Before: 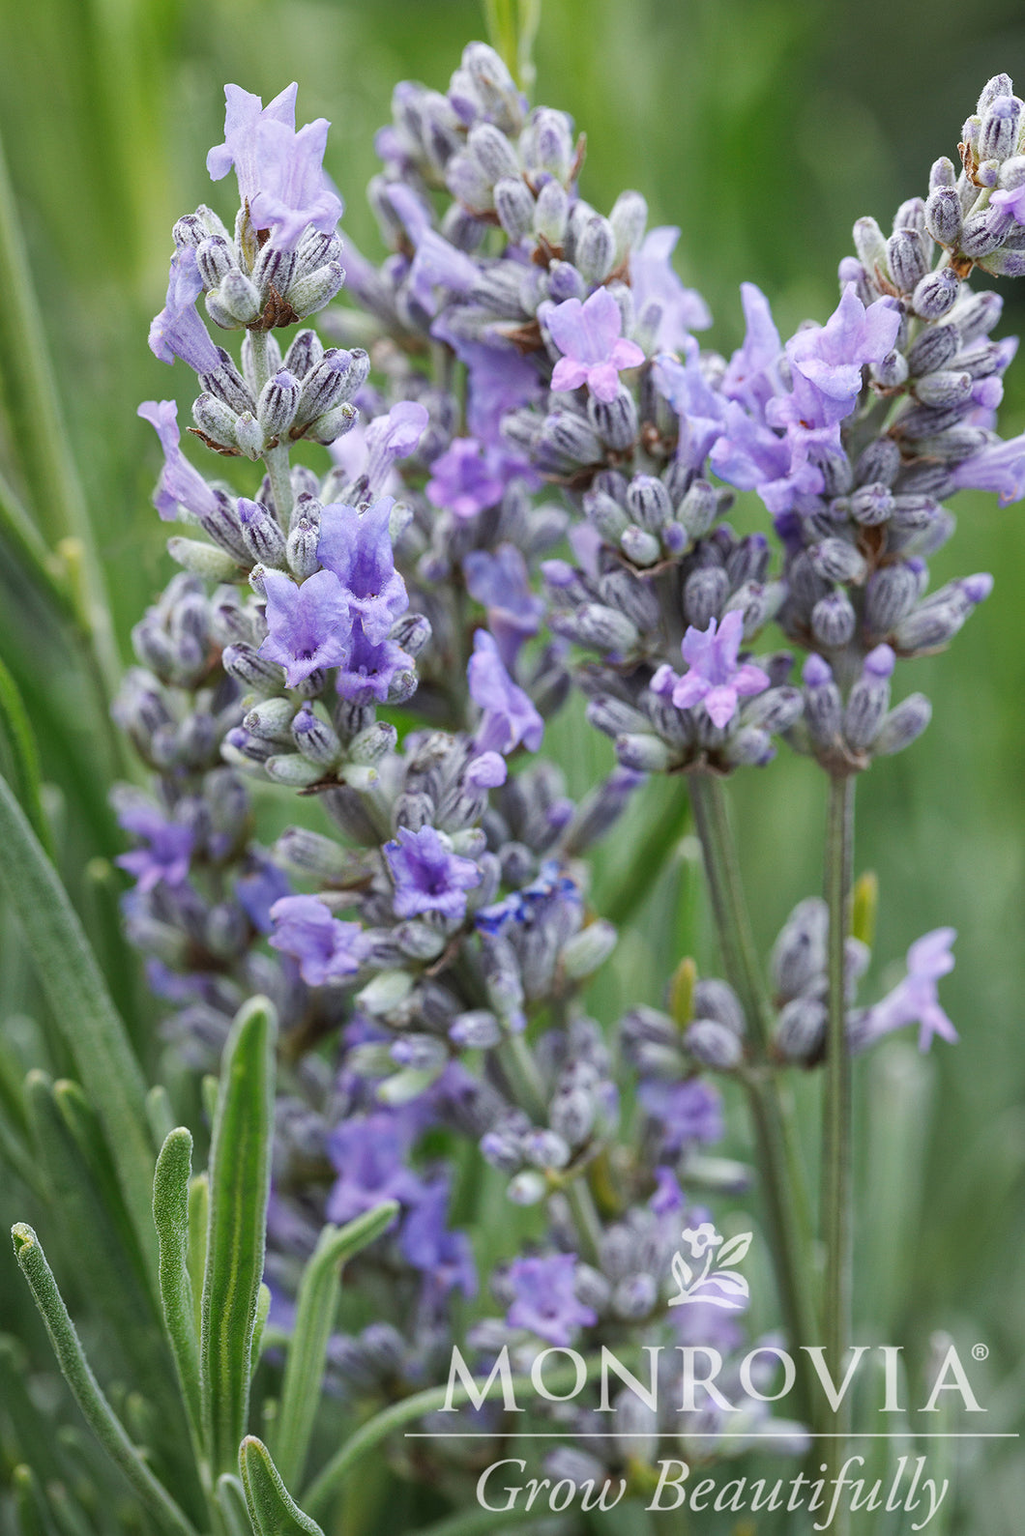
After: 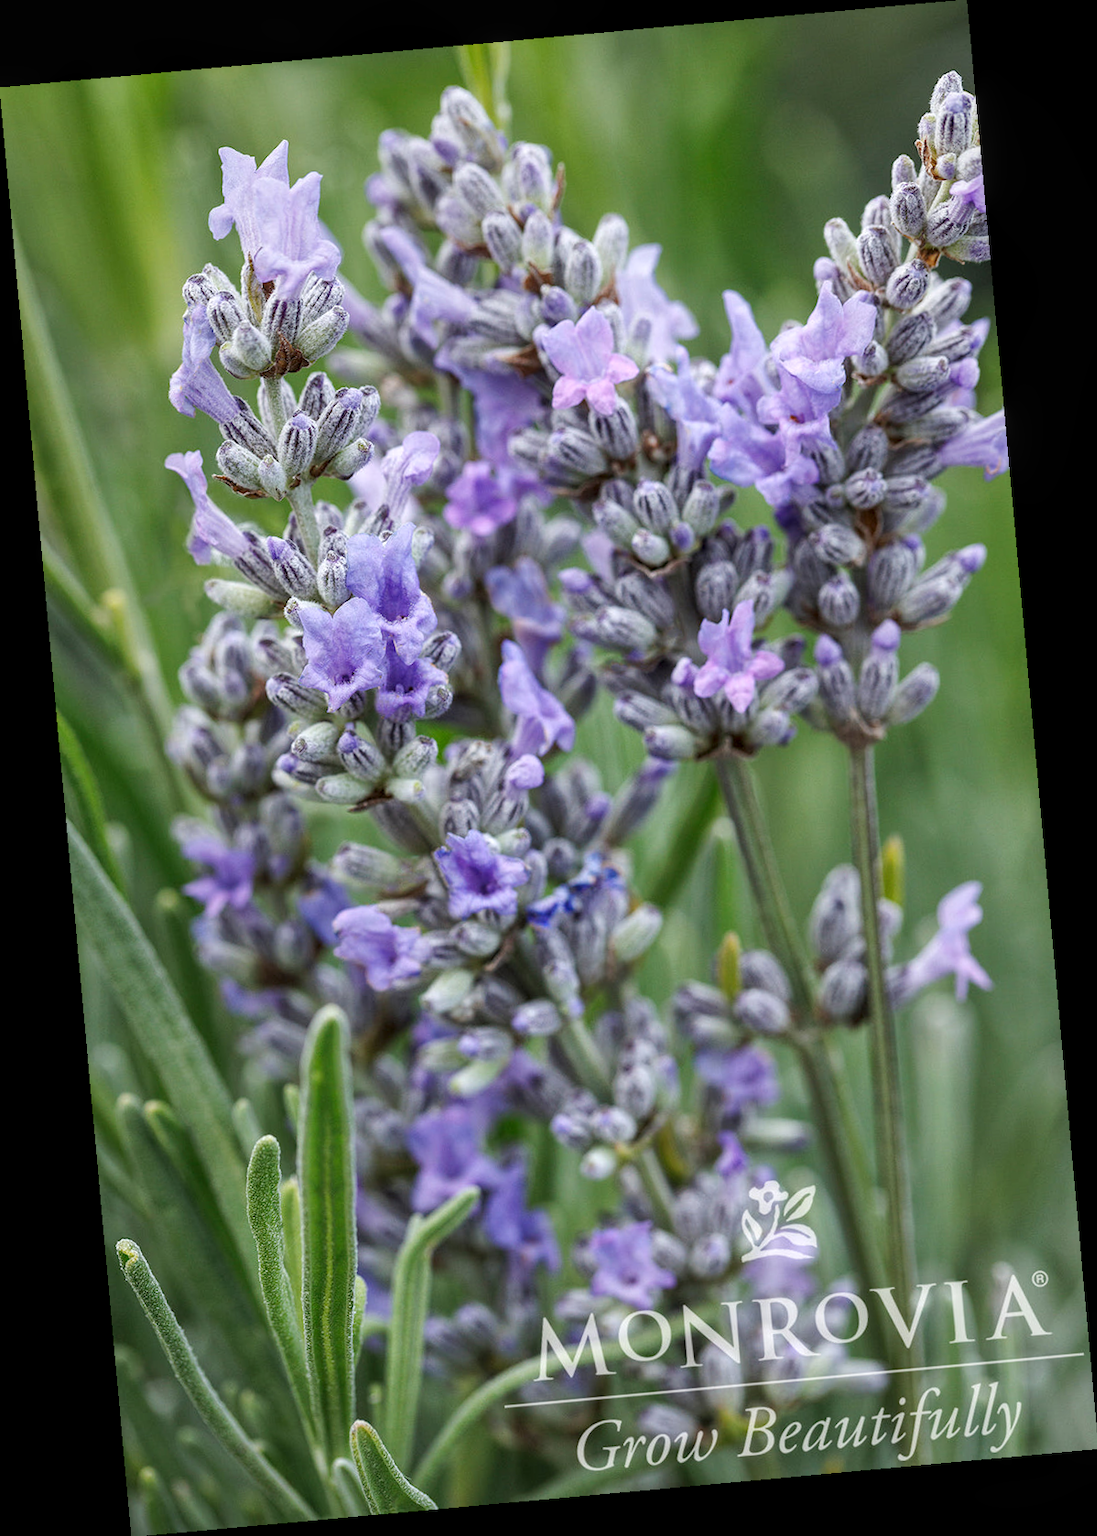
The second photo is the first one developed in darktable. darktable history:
rotate and perspective: rotation -5.2°, automatic cropping off
local contrast: on, module defaults
